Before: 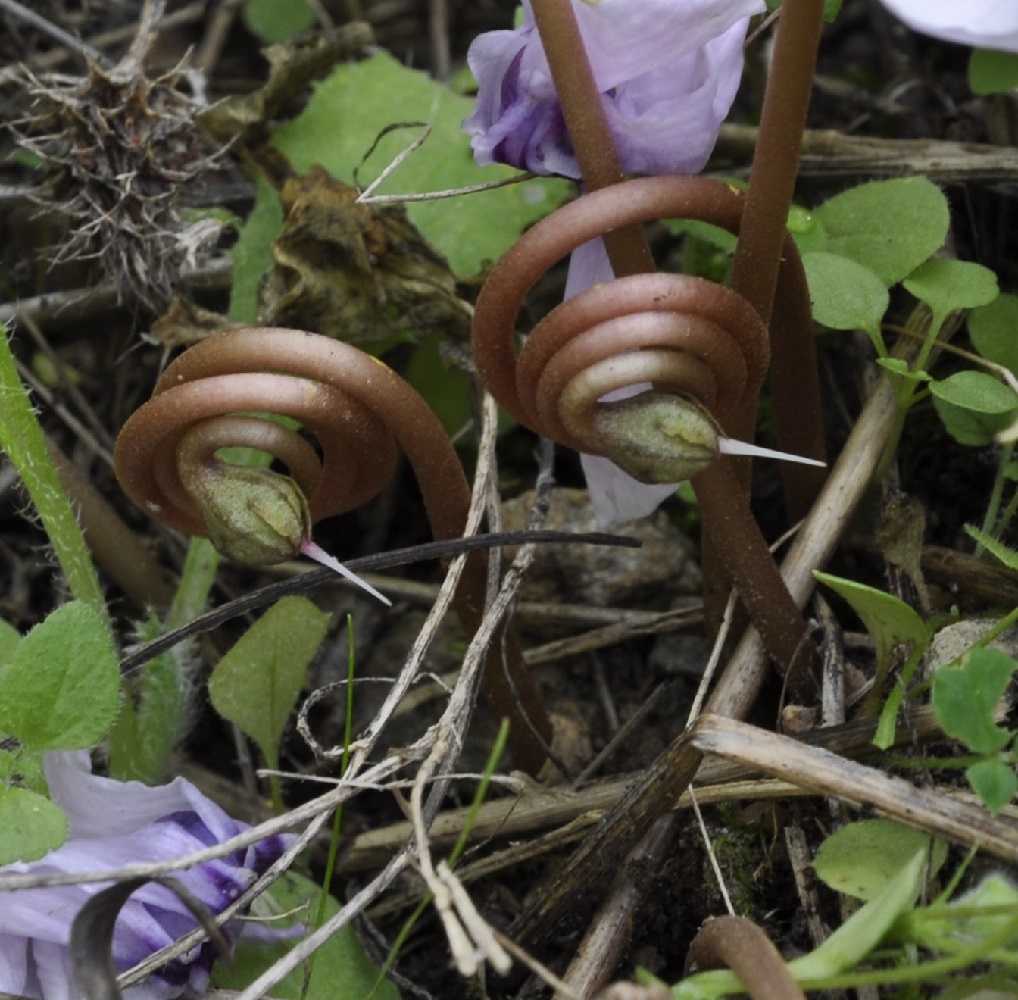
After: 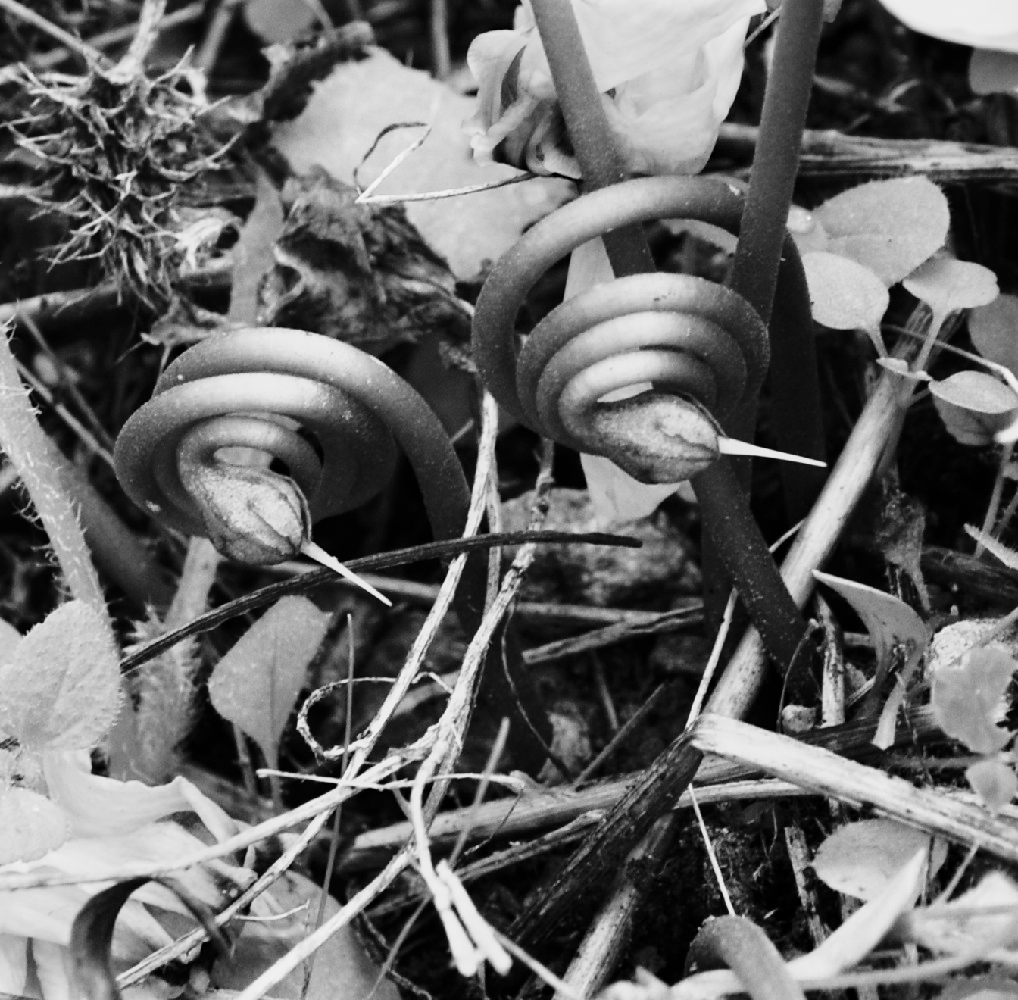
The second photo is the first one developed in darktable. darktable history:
monochrome: a -74.22, b 78.2
contrast brightness saturation: contrast 0.14
base curve: curves: ch0 [(0, 0) (0.028, 0.03) (0.105, 0.232) (0.387, 0.748) (0.754, 0.968) (1, 1)], fusion 1, exposure shift 0.576, preserve colors none
